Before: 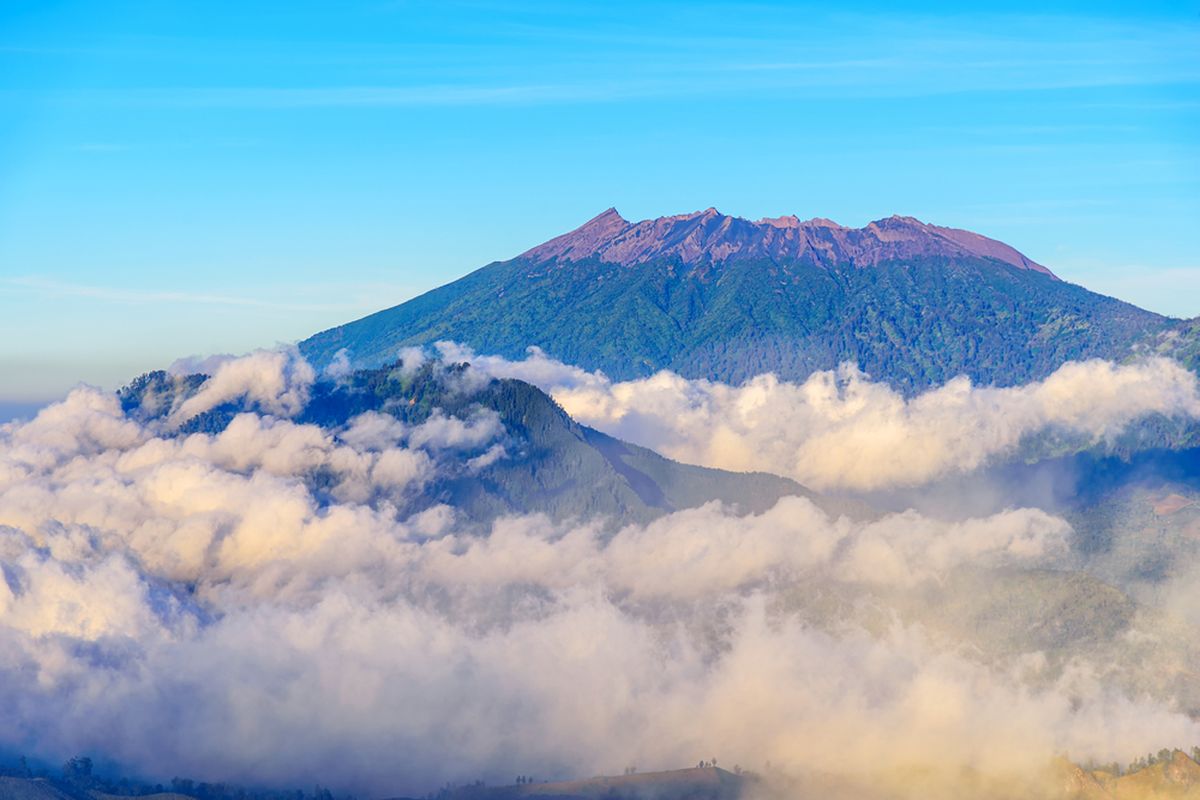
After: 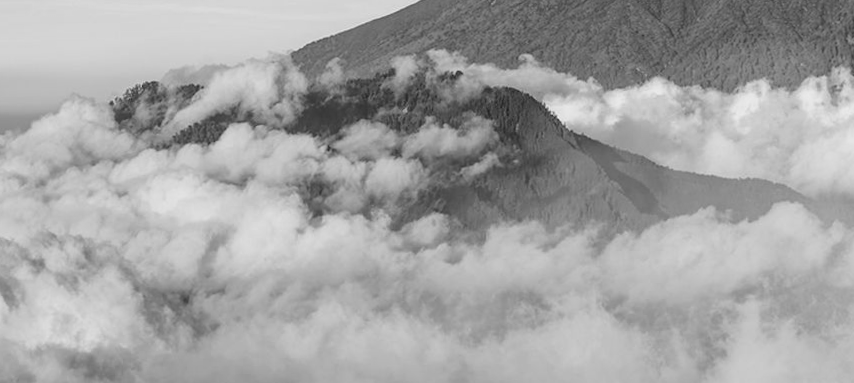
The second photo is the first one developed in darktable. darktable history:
rotate and perspective: rotation -0.45°, automatic cropping original format, crop left 0.008, crop right 0.992, crop top 0.012, crop bottom 0.988
crop: top 36.498%, right 27.964%, bottom 14.995%
exposure: black level correction 0.002, exposure -0.1 EV, compensate highlight preservation false
monochrome: on, module defaults
